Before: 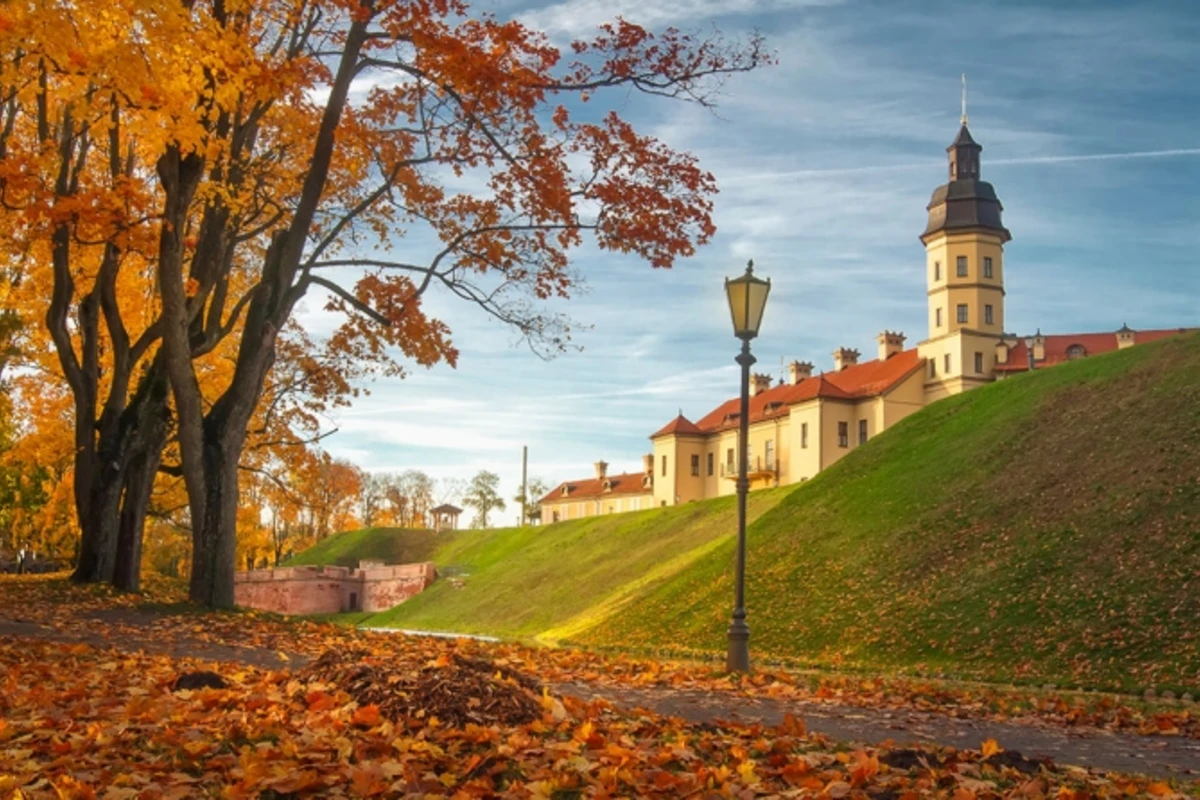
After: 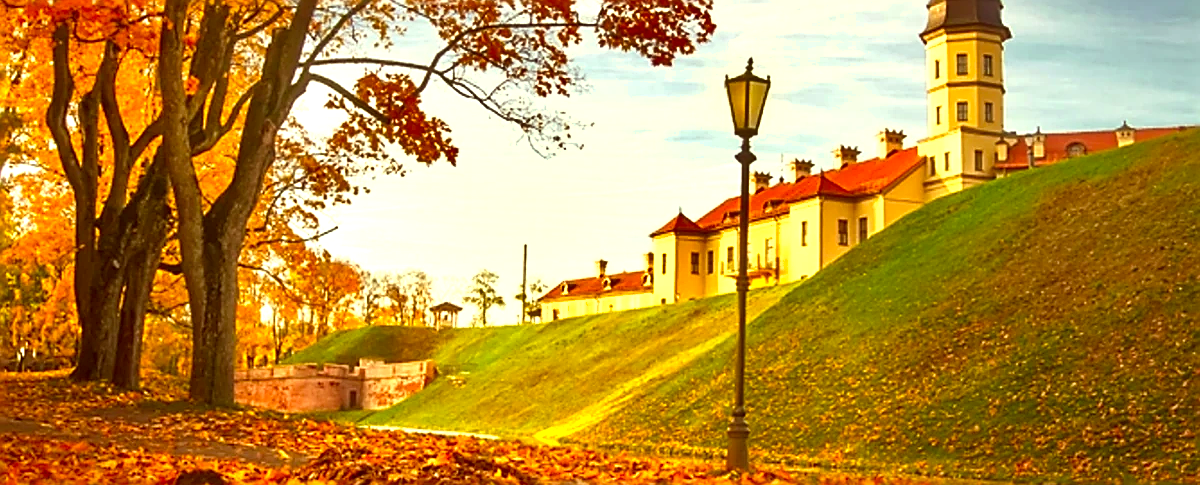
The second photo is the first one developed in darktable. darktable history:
shadows and highlights: shadows 33.27, highlights -46.39, compress 49.56%, soften with gaussian
sharpen: amount 0.987
exposure: black level correction 0, exposure 0.896 EV, compensate highlight preservation false
color correction: highlights a* 1.11, highlights b* 24.24, shadows a* 15.73, shadows b* 24.37
contrast brightness saturation: contrast 0.045, saturation 0.16
crop and rotate: top 25.297%, bottom 13.976%
